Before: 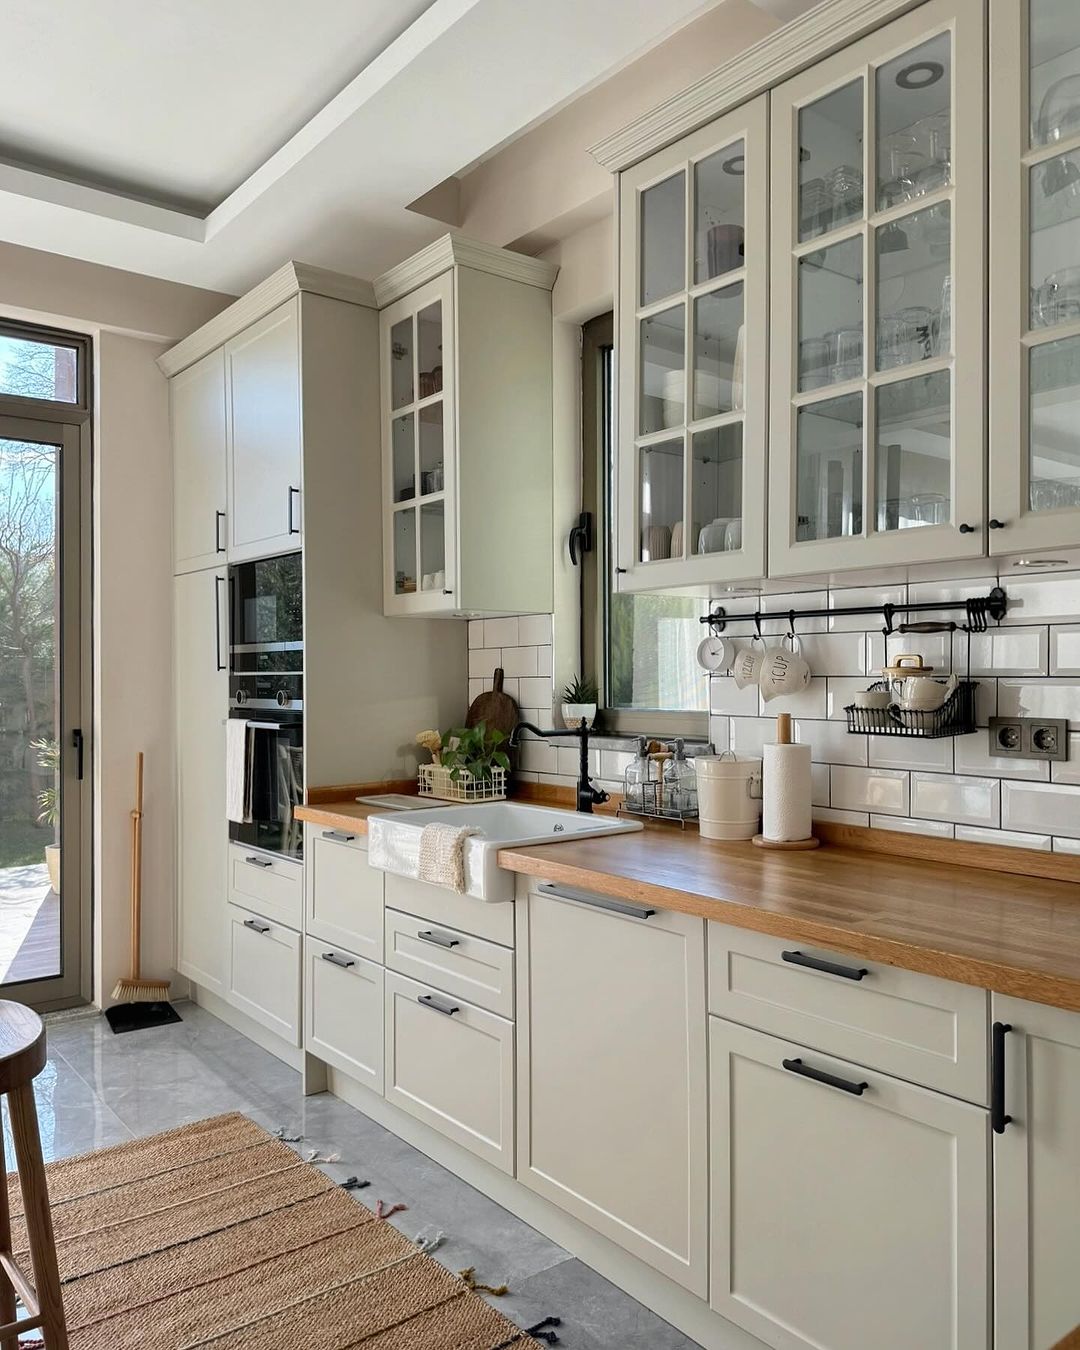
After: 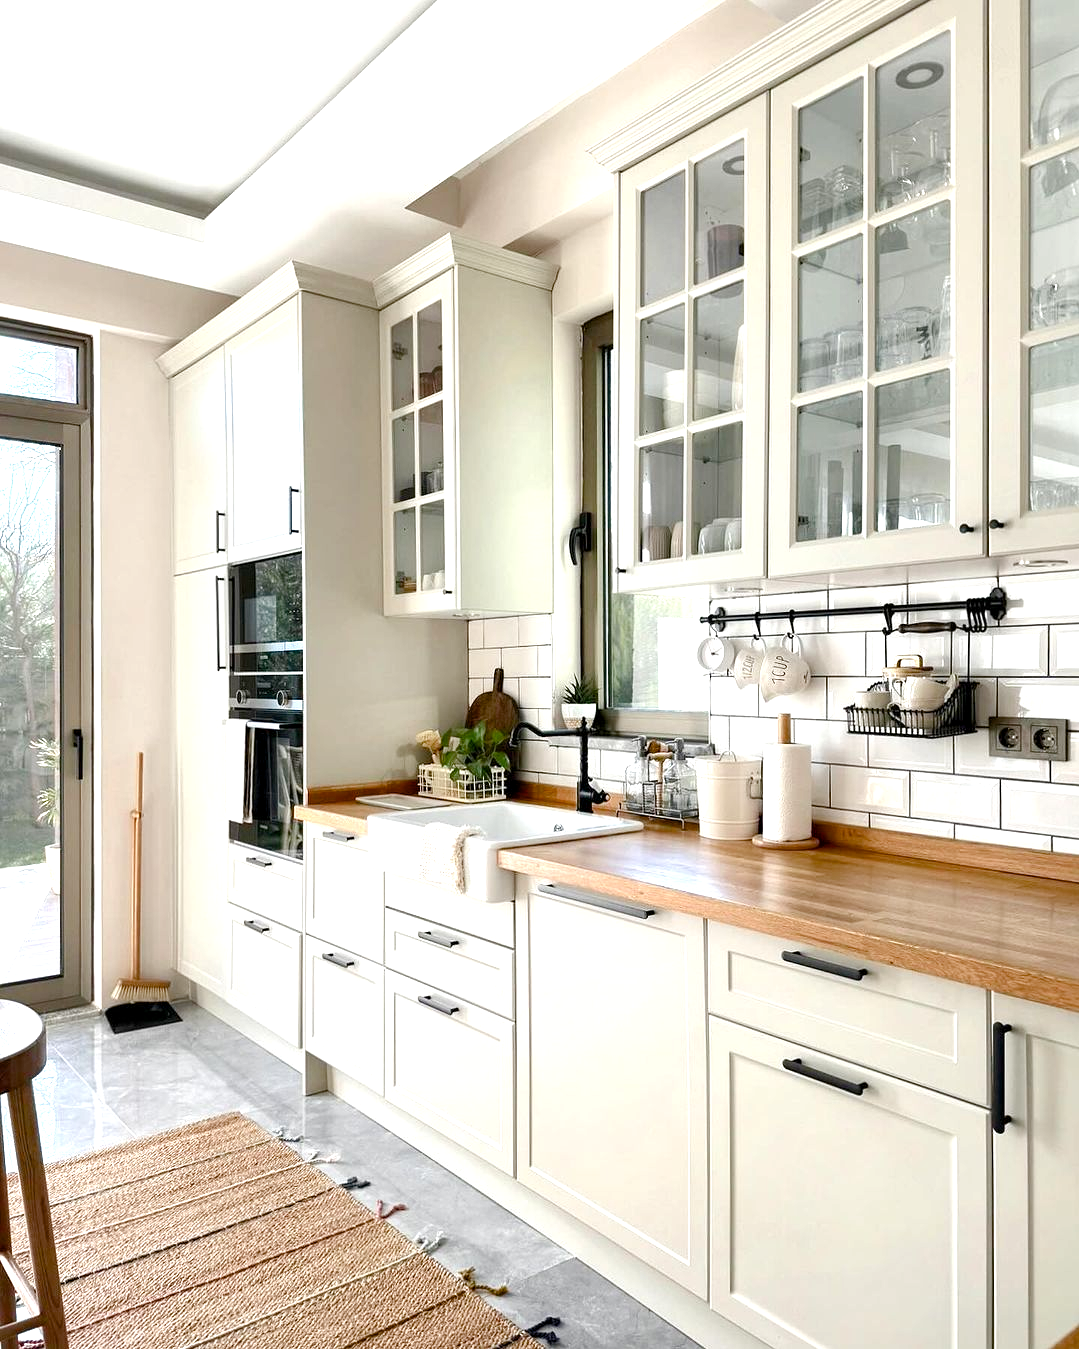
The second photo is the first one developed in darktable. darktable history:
crop and rotate: left 0.086%, bottom 0.007%
color balance rgb: shadows lift › luminance -9.037%, perceptual saturation grading › global saturation 20%, perceptual saturation grading › highlights -50.217%, perceptual saturation grading › shadows 30.483%
exposure: black level correction 0.001, exposure 1.119 EV, compensate exposure bias true, compensate highlight preservation false
